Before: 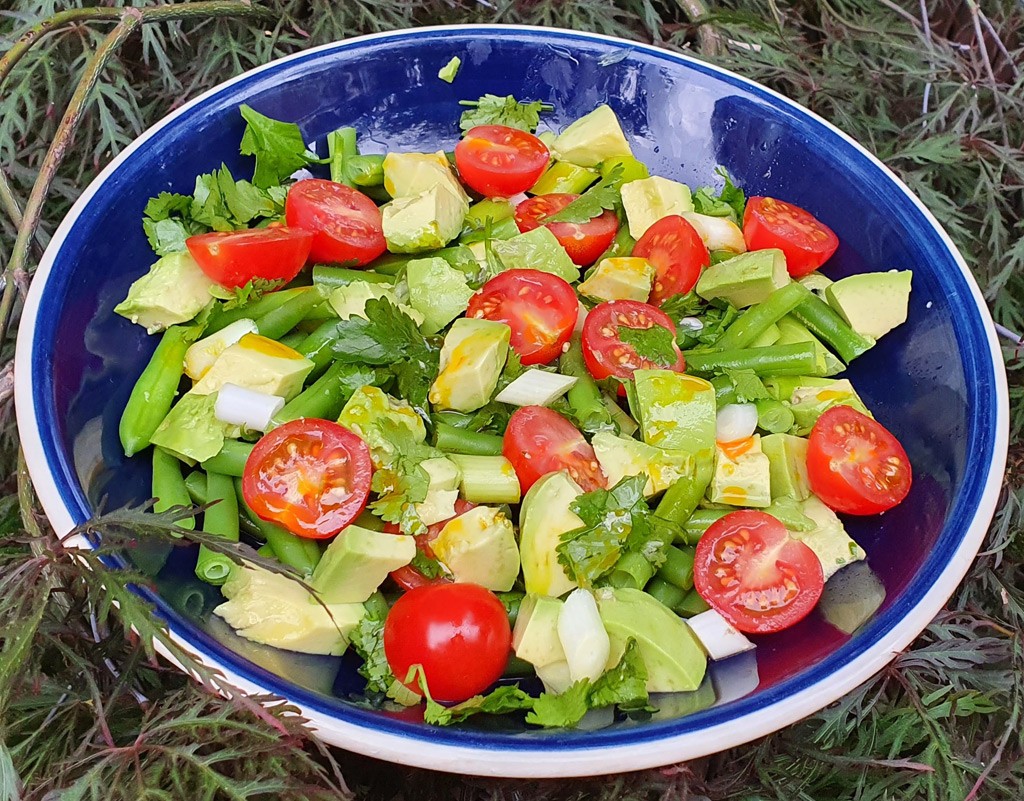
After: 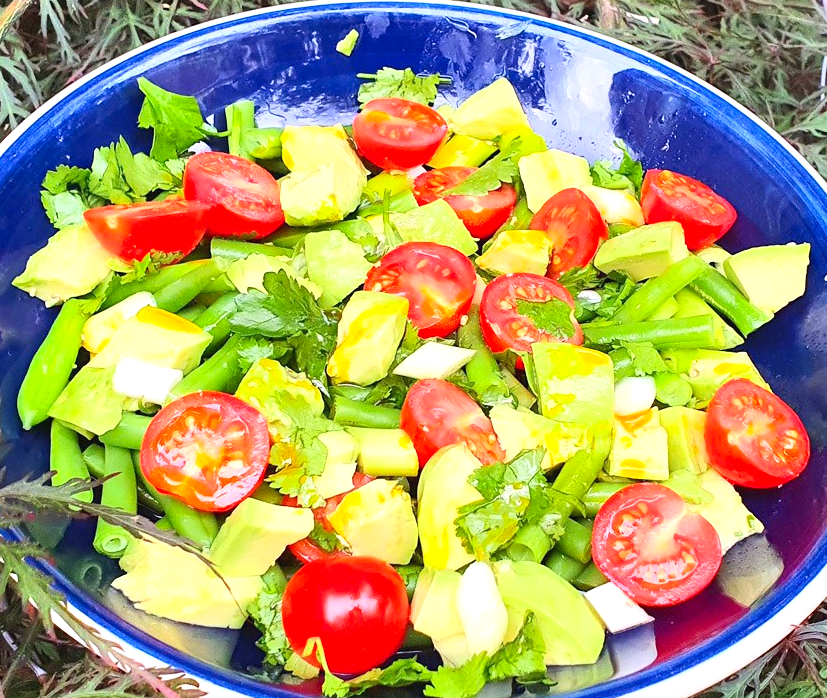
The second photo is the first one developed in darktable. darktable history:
contrast brightness saturation: contrast 0.203, brightness 0.161, saturation 0.22
crop: left 10.01%, top 3.488%, right 9.226%, bottom 9.306%
exposure: black level correction 0, exposure 0.696 EV, compensate highlight preservation false
